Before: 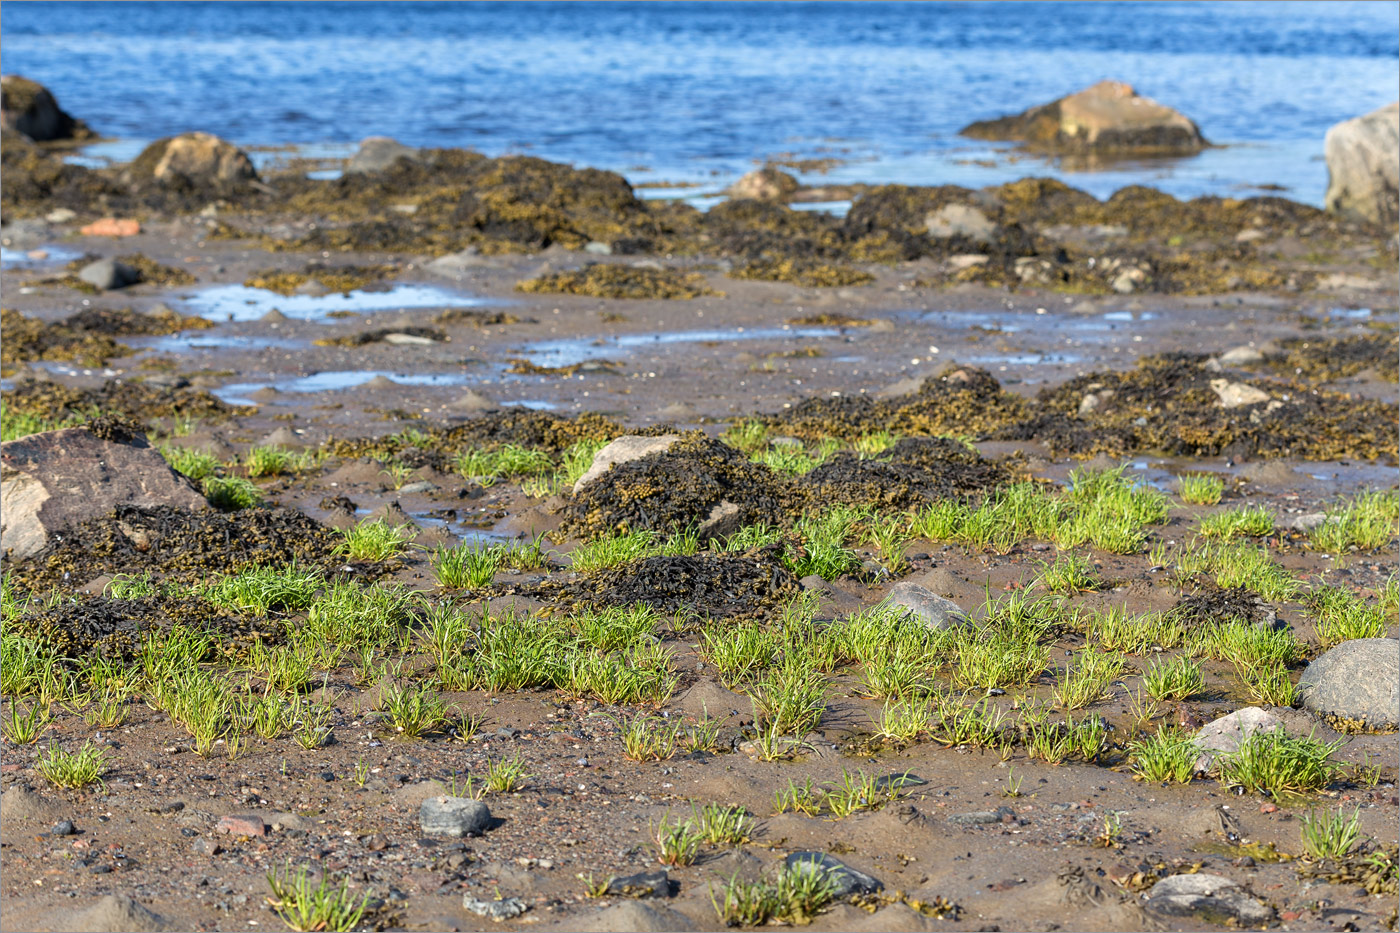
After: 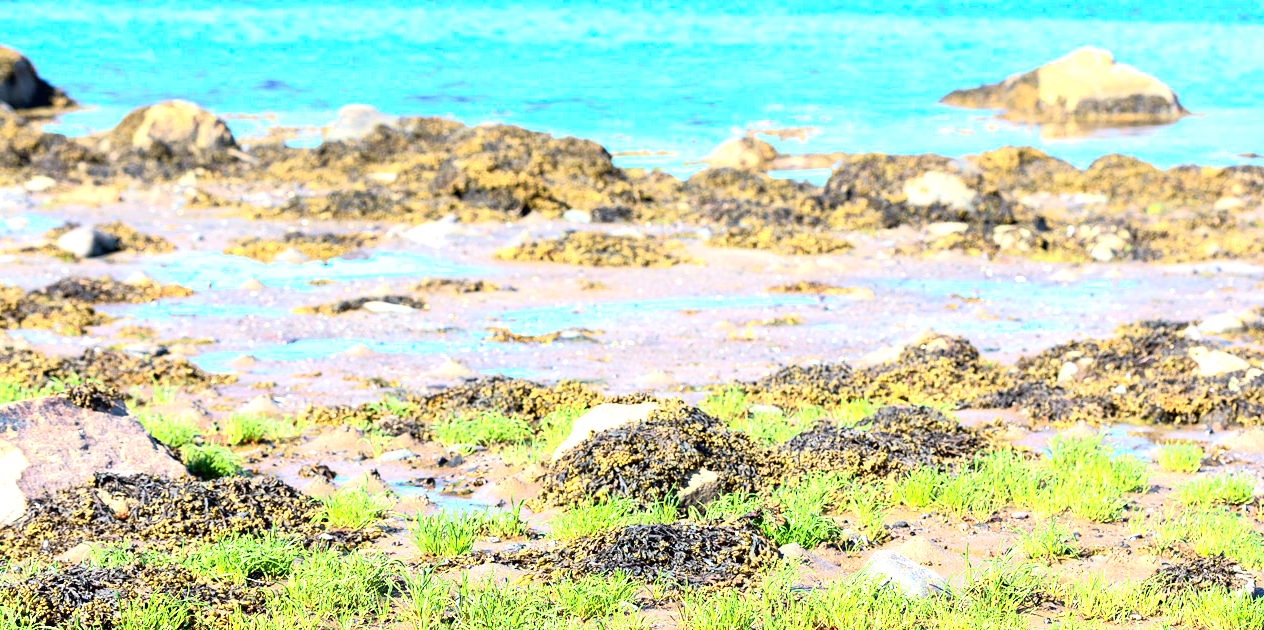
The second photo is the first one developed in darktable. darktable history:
crop: left 1.509%, top 3.452%, right 7.696%, bottom 28.452%
white balance: red 0.976, blue 1.04
exposure: black level correction 0.001, exposure 1.646 EV, compensate exposure bias true, compensate highlight preservation false
tone curve: curves: ch0 [(0, 0.013) (0.054, 0.018) (0.205, 0.191) (0.289, 0.292) (0.39, 0.424) (0.493, 0.551) (0.647, 0.752) (0.796, 0.887) (1, 0.998)]; ch1 [(0, 0) (0.371, 0.339) (0.477, 0.452) (0.494, 0.495) (0.501, 0.501) (0.51, 0.516) (0.54, 0.557) (0.572, 0.605) (0.66, 0.701) (0.783, 0.804) (1, 1)]; ch2 [(0, 0) (0.32, 0.281) (0.403, 0.399) (0.441, 0.428) (0.47, 0.469) (0.498, 0.496) (0.524, 0.543) (0.551, 0.579) (0.633, 0.665) (0.7, 0.711) (1, 1)], color space Lab, independent channels, preserve colors none
